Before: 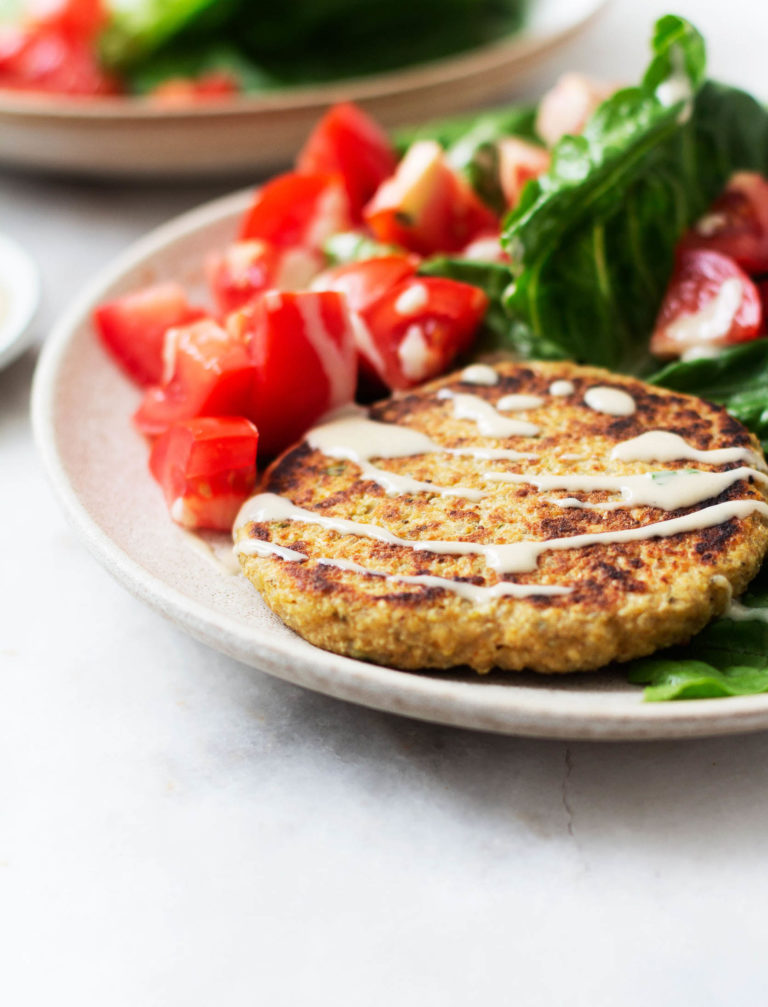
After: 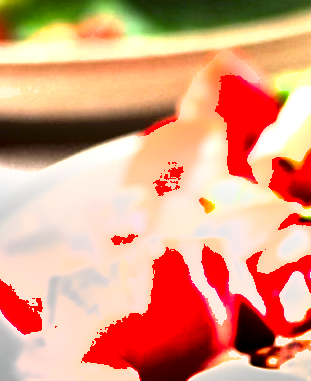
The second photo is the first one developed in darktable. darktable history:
exposure: exposure 2.207 EV, compensate highlight preservation false
shadows and highlights: soften with gaussian
crop: left 15.452%, top 5.459%, right 43.956%, bottom 56.62%
